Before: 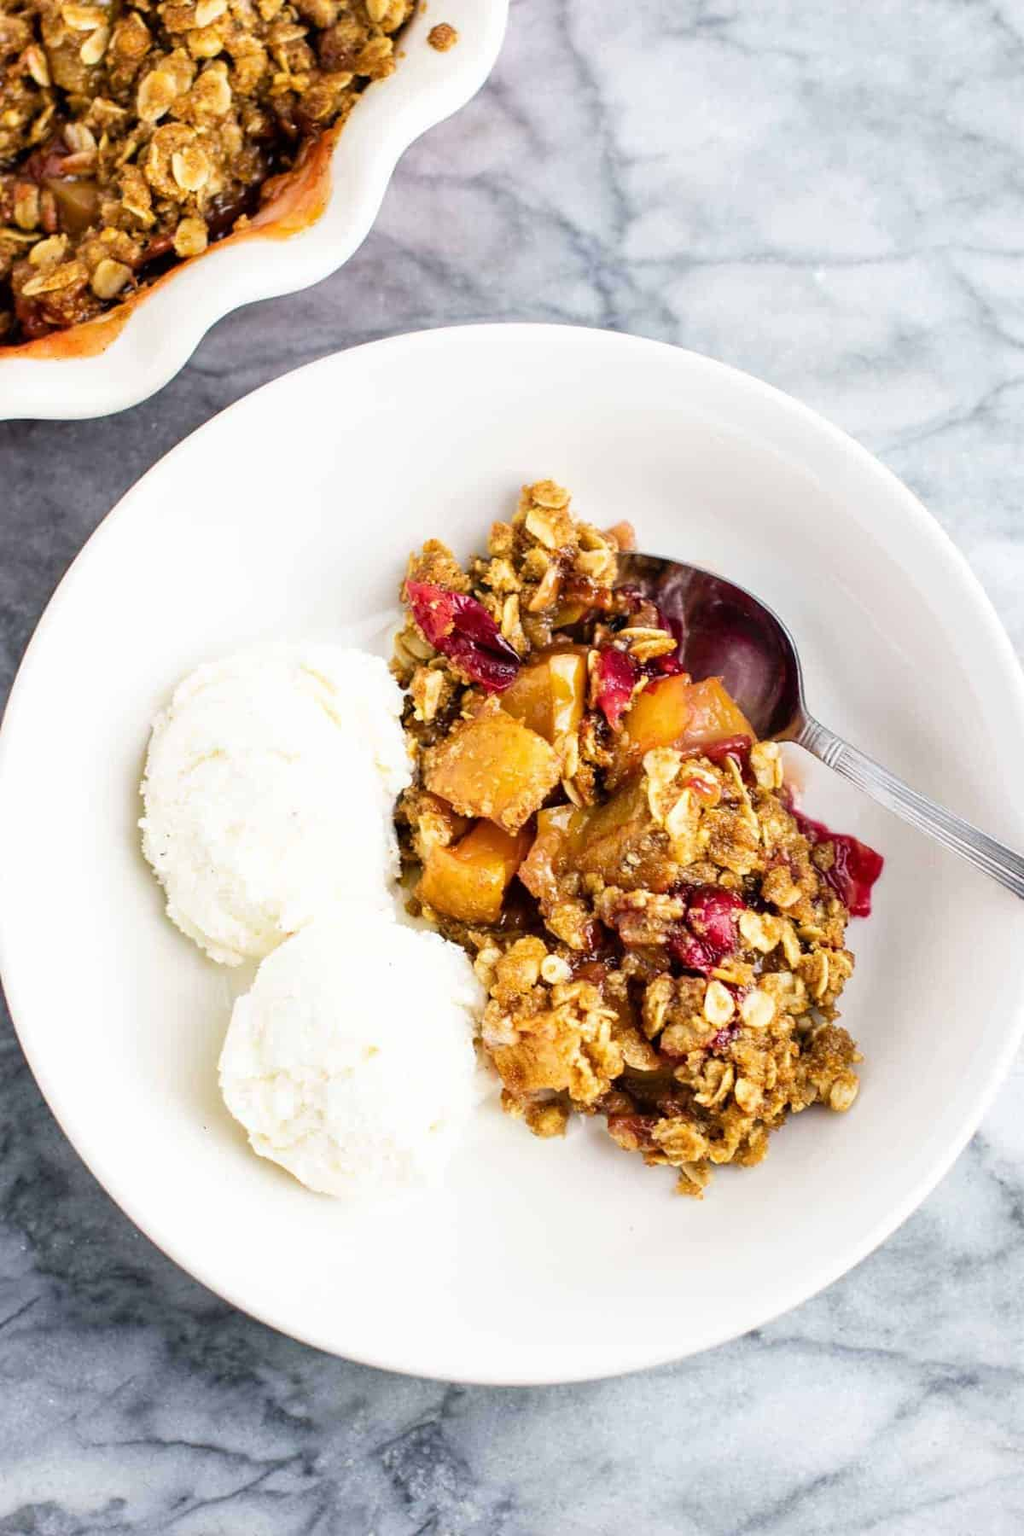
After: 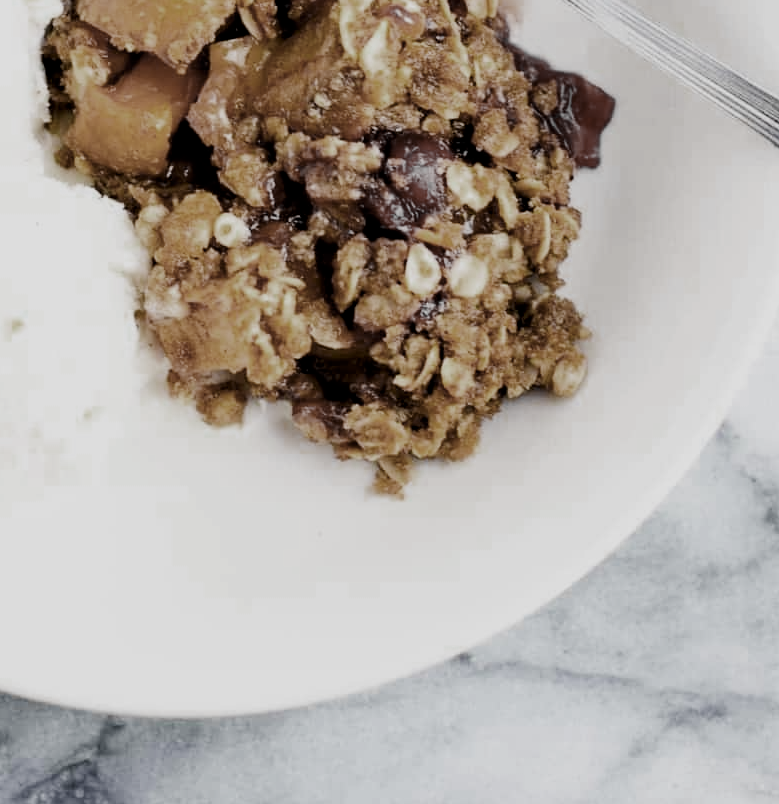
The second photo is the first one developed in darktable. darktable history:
contrast brightness saturation: brightness -0.25, saturation 0.202
crop and rotate: left 35.061%, top 50.386%, bottom 4.924%
filmic rgb: black relative exposure -4.17 EV, white relative exposure 5.13 EV, threshold -0.288 EV, transition 3.19 EV, structure ↔ texture 99.9%, hardness 2.04, contrast 1.182, enable highlight reconstruction true
exposure: compensate highlight preservation false
tone equalizer: -8 EV -0.736 EV, -7 EV -0.67 EV, -6 EV -0.594 EV, -5 EV -0.408 EV, -3 EV 0.39 EV, -2 EV 0.6 EV, -1 EV 0.698 EV, +0 EV 0.758 EV, smoothing diameter 24.93%, edges refinement/feathering 8.46, preserve details guided filter
color zones: curves: ch0 [(0, 0.487) (0.241, 0.395) (0.434, 0.373) (0.658, 0.412) (0.838, 0.487)]; ch1 [(0, 0) (0.053, 0.053) (0.211, 0.202) (0.579, 0.259) (0.781, 0.241)]
color calibration: illuminant same as pipeline (D50), adaptation XYZ, x 0.346, y 0.357, temperature 5009.06 K
